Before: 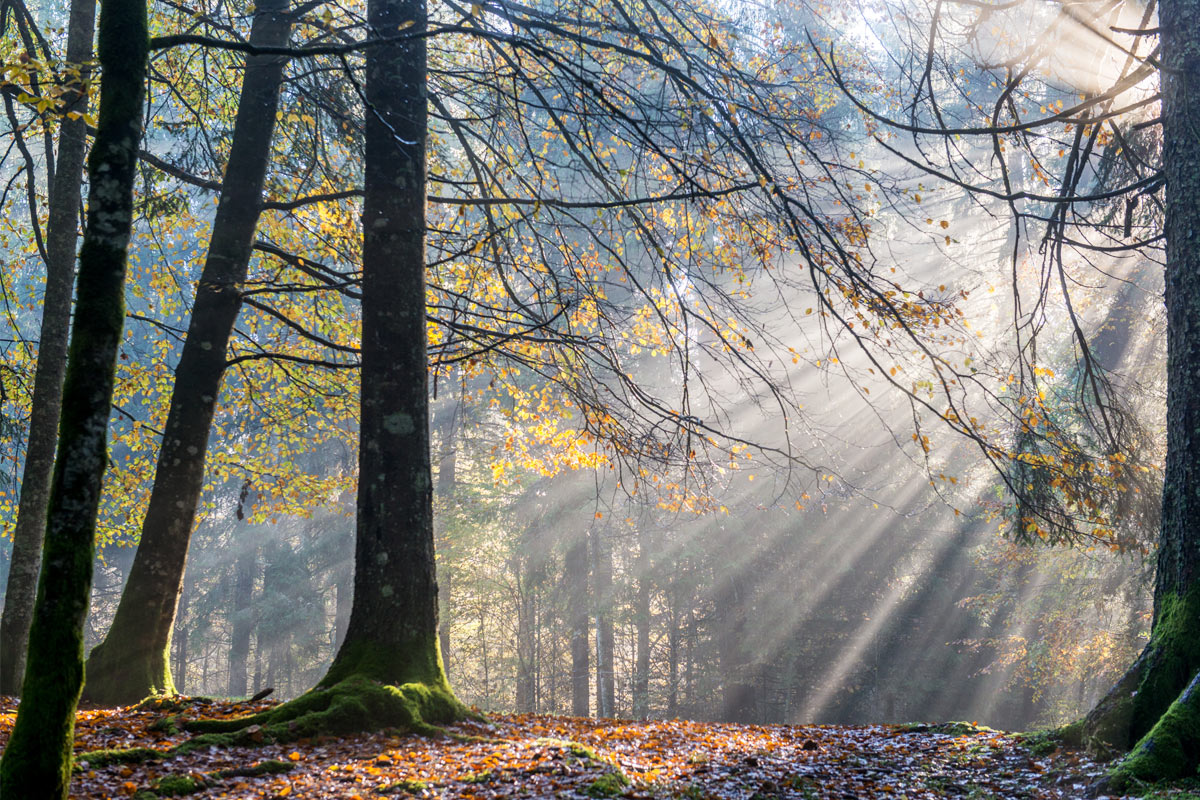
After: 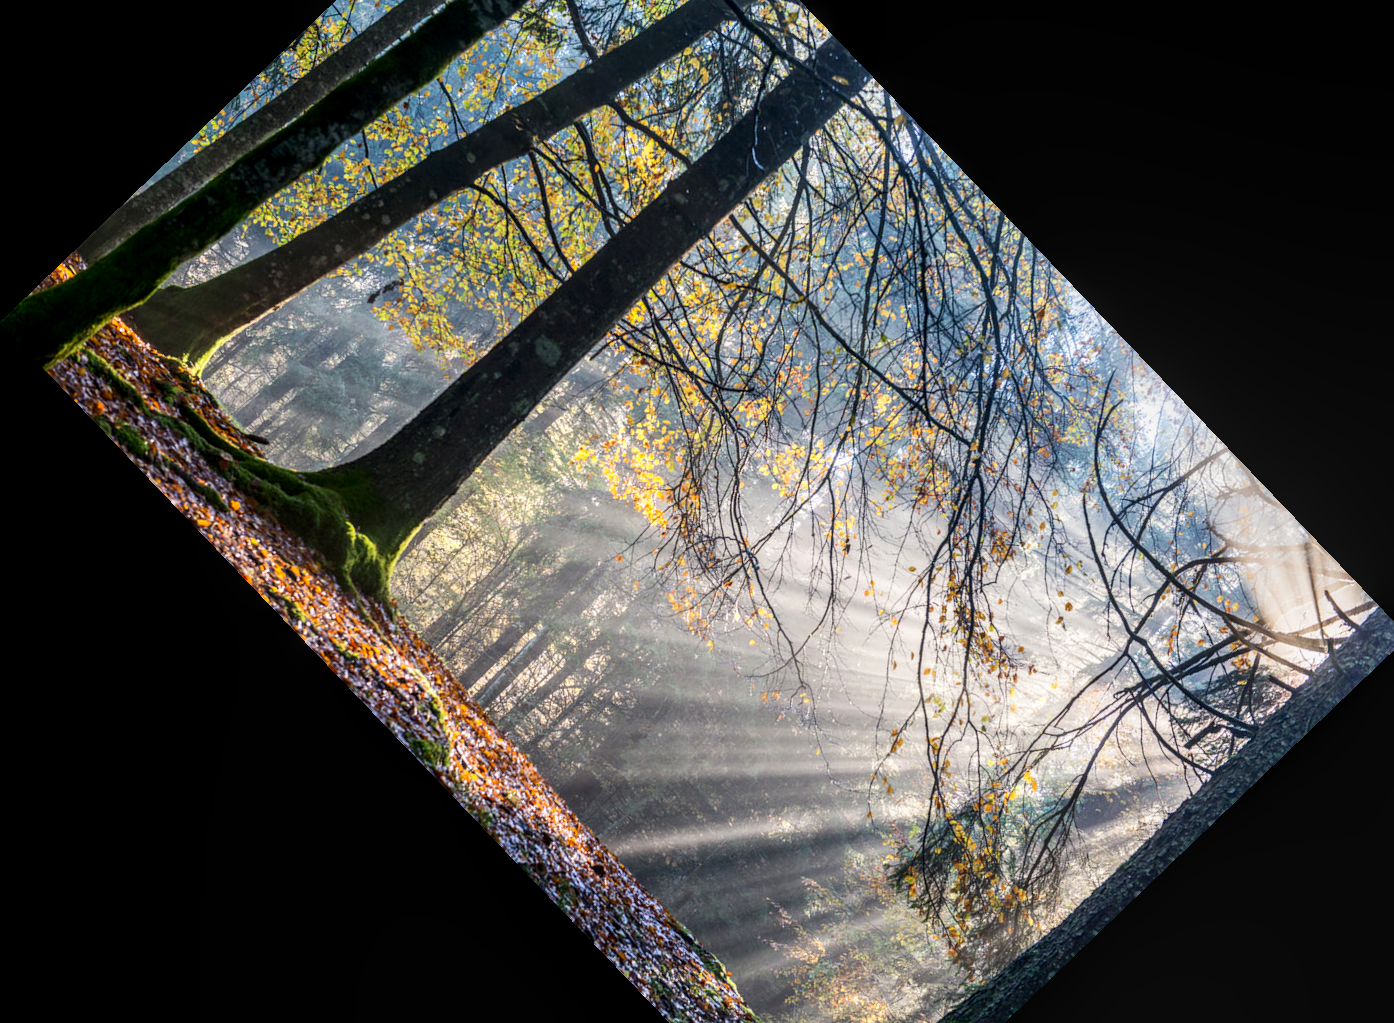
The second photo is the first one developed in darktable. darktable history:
crop and rotate: angle -46.26°, top 16.234%, right 0.912%, bottom 11.704%
local contrast: on, module defaults
contrast brightness saturation: contrast 0.15, brightness -0.01, saturation 0.1
